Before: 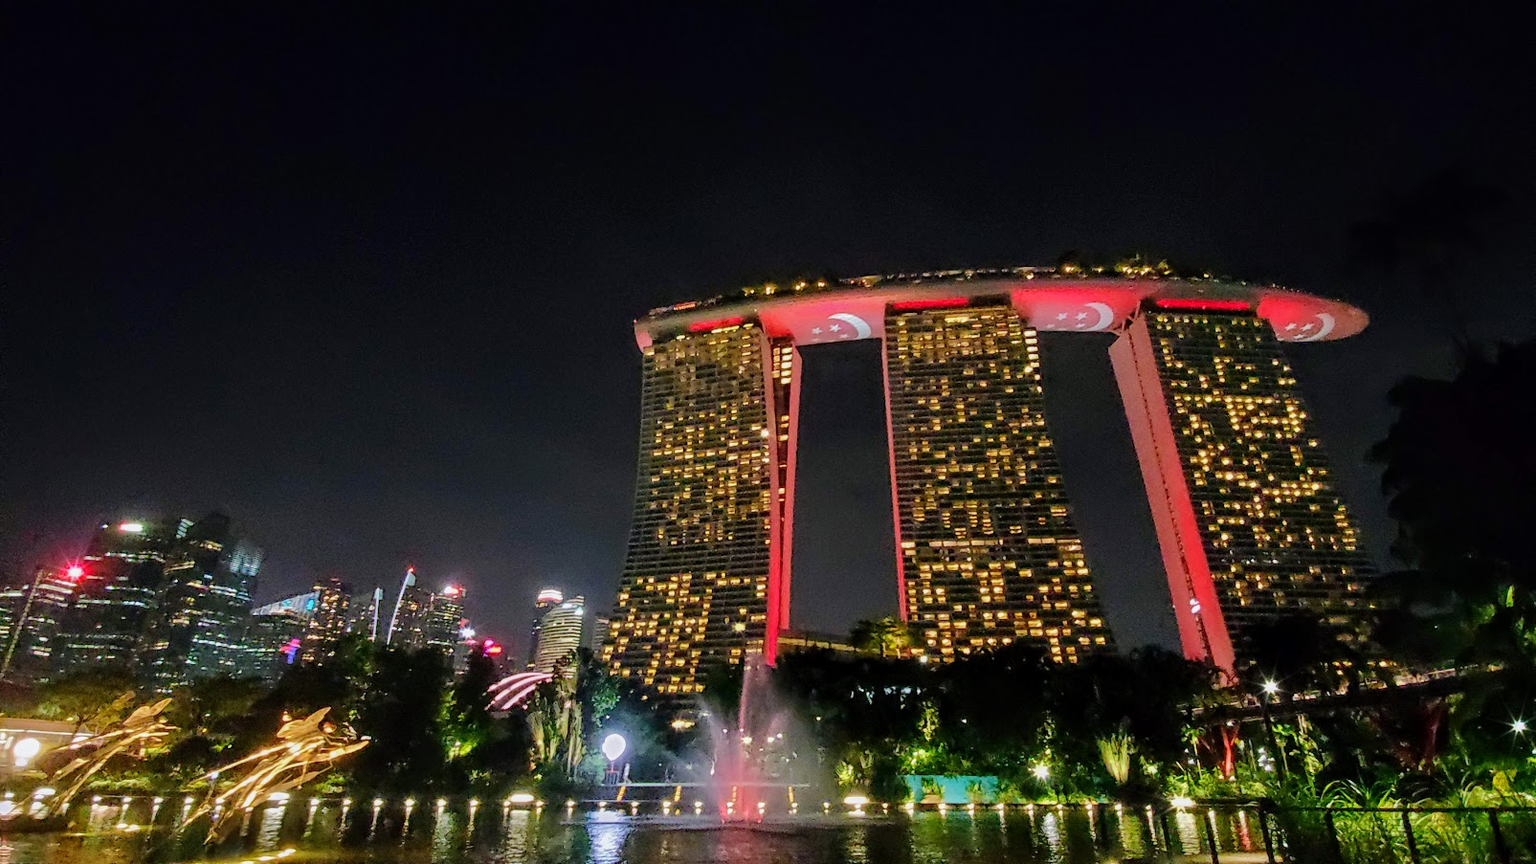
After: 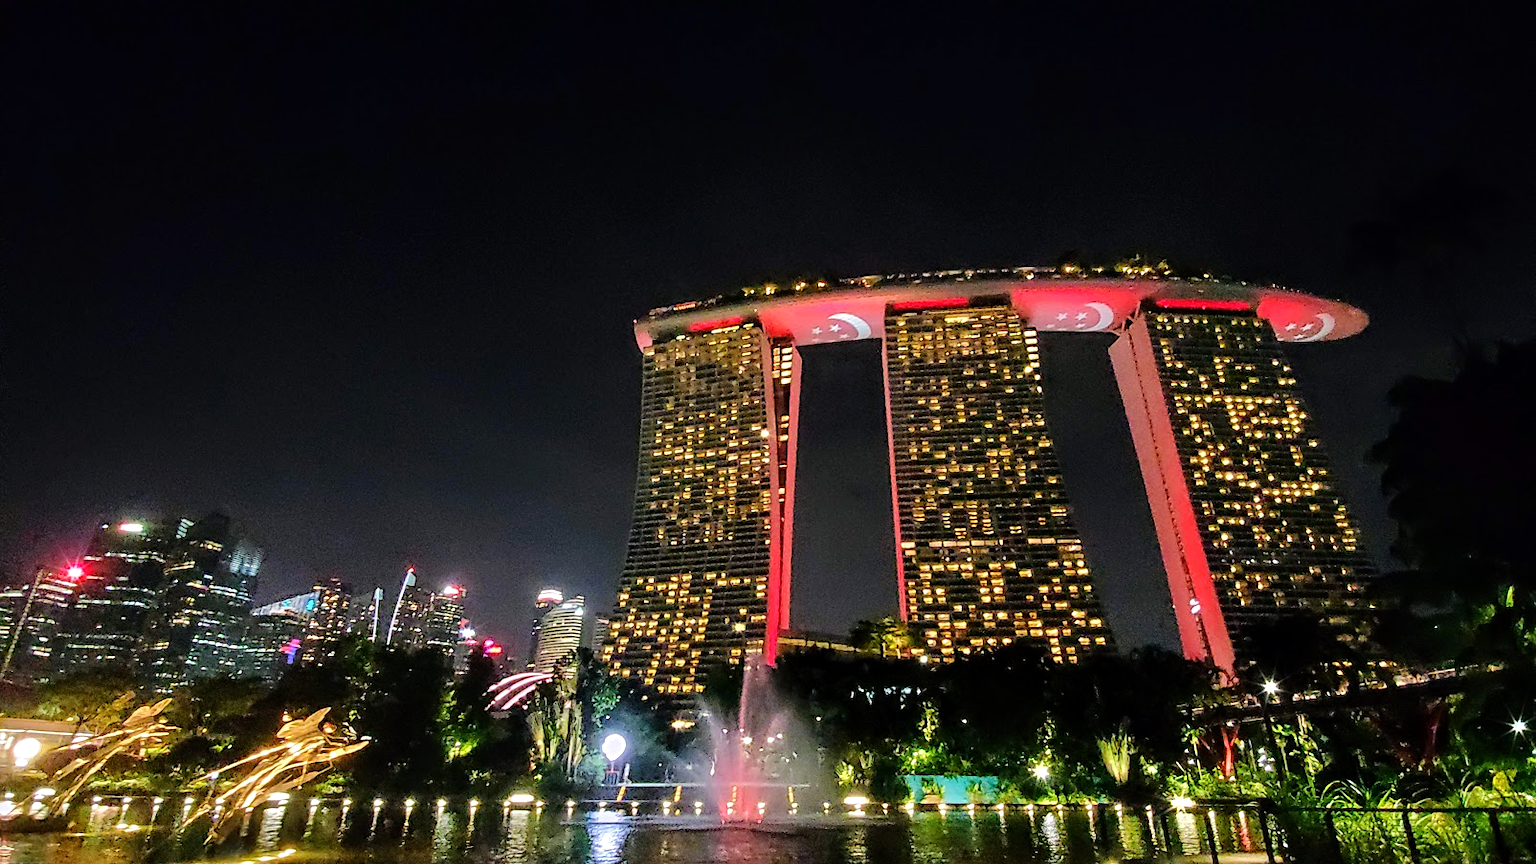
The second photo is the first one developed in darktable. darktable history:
tone equalizer: -8 EV -0.42 EV, -7 EV -0.407 EV, -6 EV -0.317 EV, -5 EV -0.229 EV, -3 EV 0.242 EV, -2 EV 0.344 EV, -1 EV 0.364 EV, +0 EV 0.392 EV
sharpen: radius 1.444, amount 0.398, threshold 1.5
levels: mode automatic, levels [0, 0.476, 0.951]
